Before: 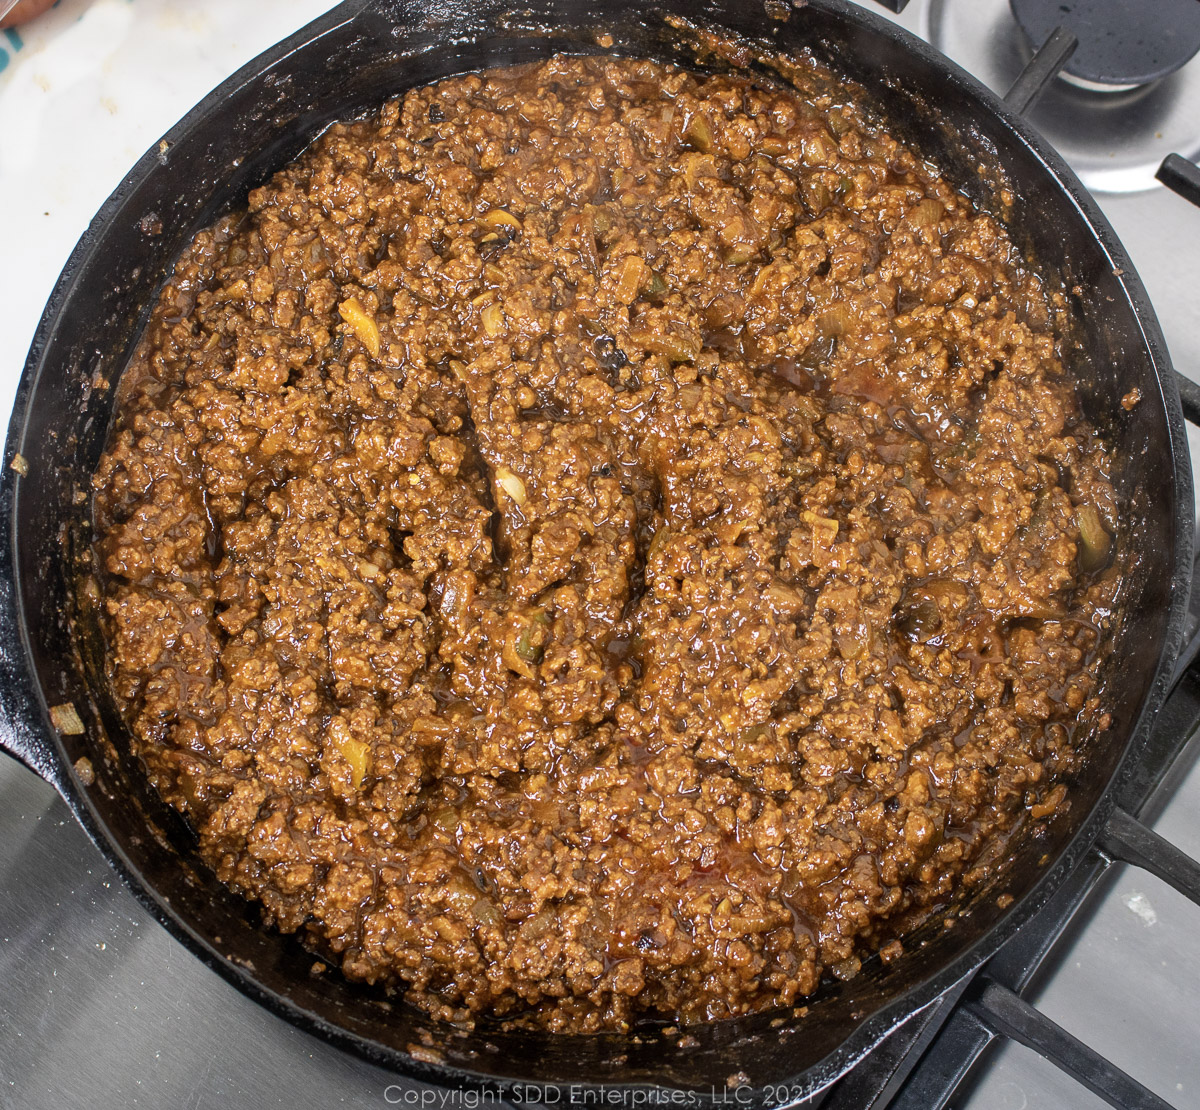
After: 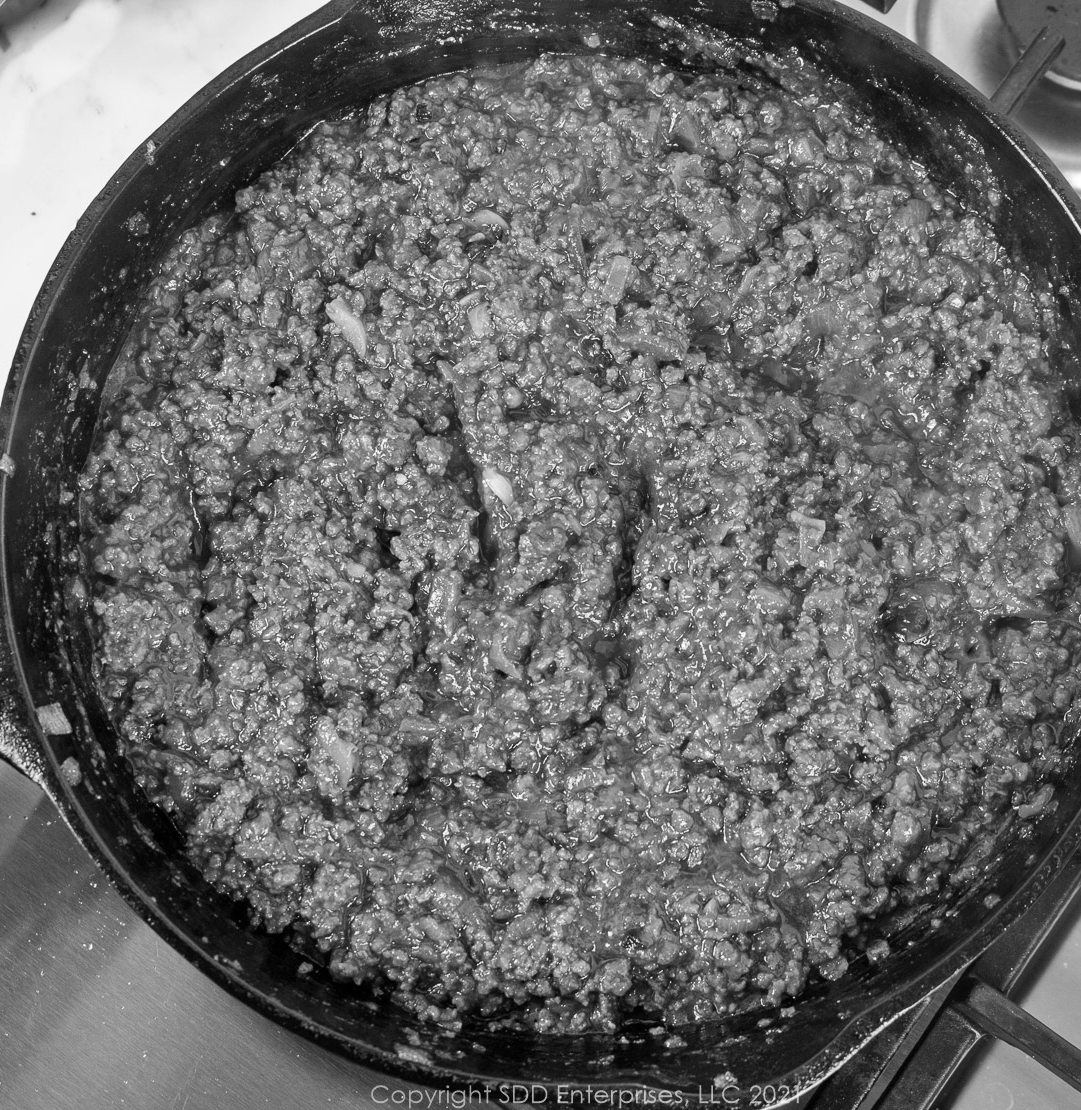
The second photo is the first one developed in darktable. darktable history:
white balance: red 1.009, blue 1.027
crop and rotate: left 1.088%, right 8.807%
shadows and highlights: soften with gaussian
monochrome: on, module defaults
